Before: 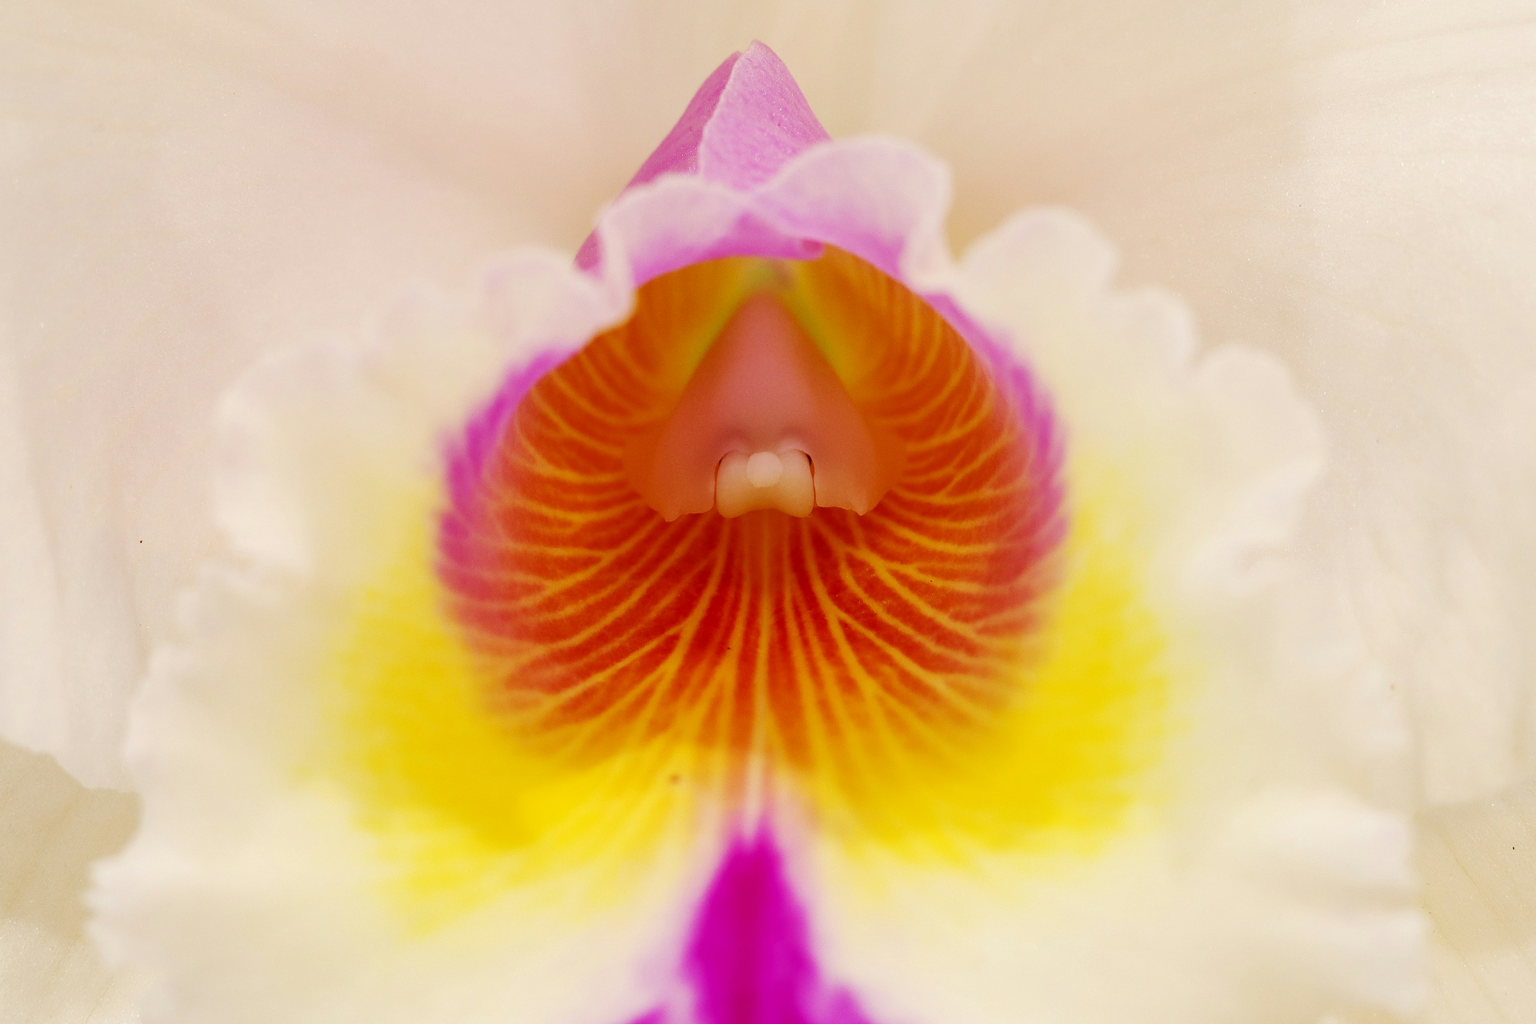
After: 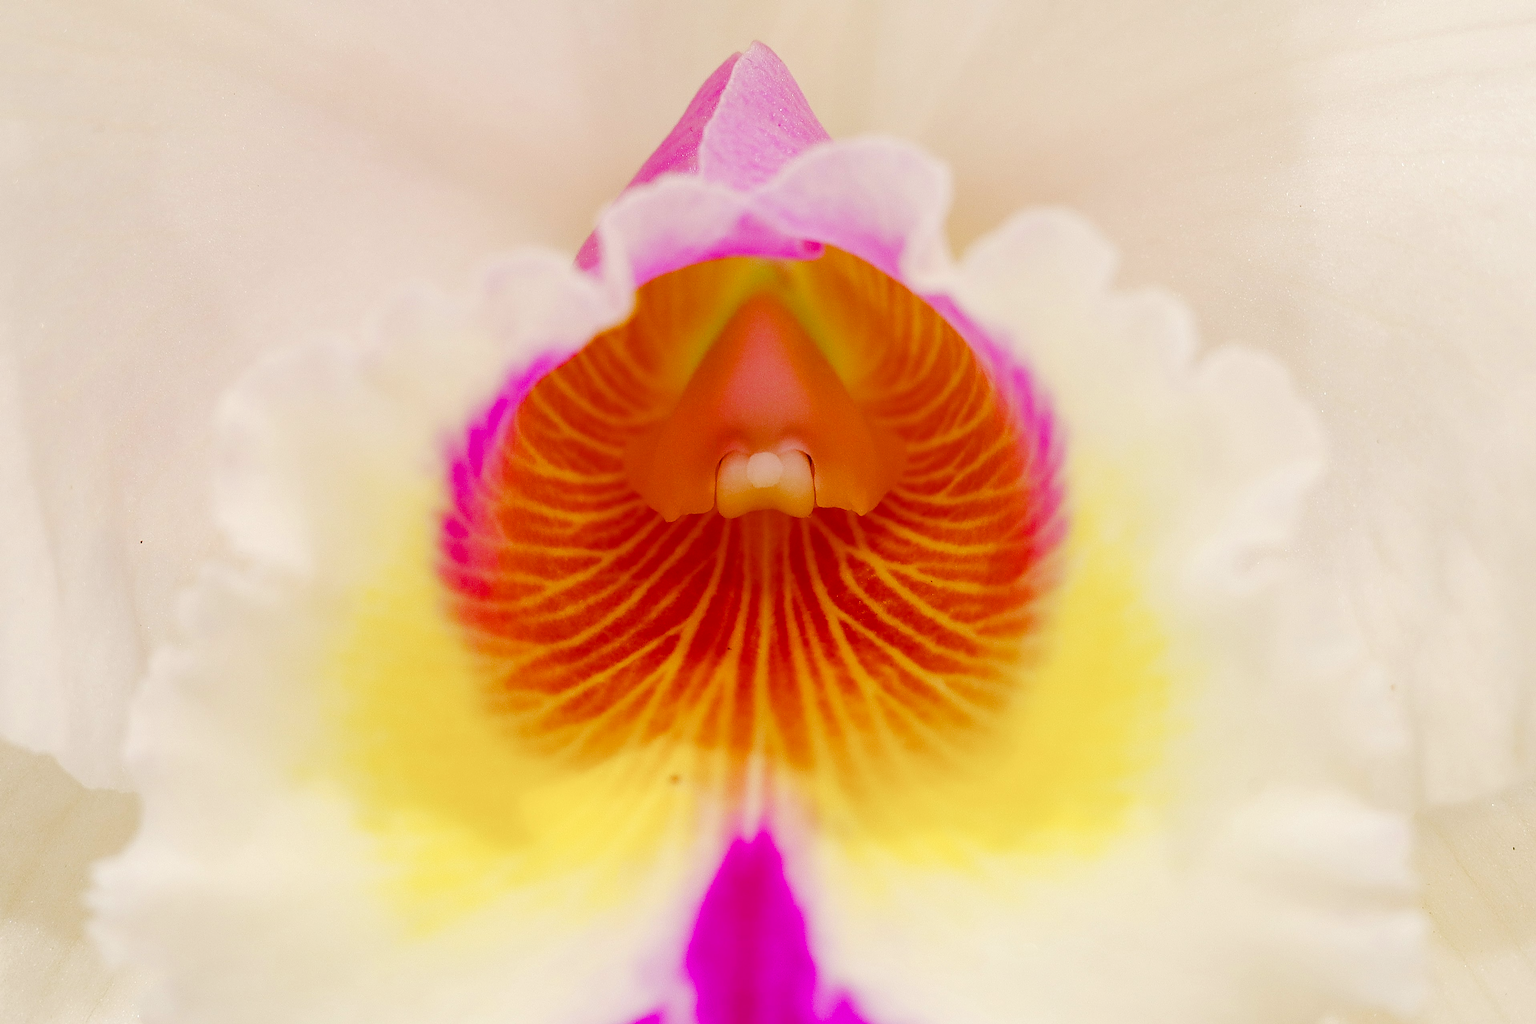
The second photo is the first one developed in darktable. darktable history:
color balance rgb: power › hue 328.2°, global offset › luminance 1.489%, linear chroma grading › global chroma 10.365%, perceptual saturation grading › global saturation 24.759%, perceptual saturation grading › highlights -50.969%, perceptual saturation grading › mid-tones 19.758%, perceptual saturation grading › shadows 62.009%
sharpen: on, module defaults
